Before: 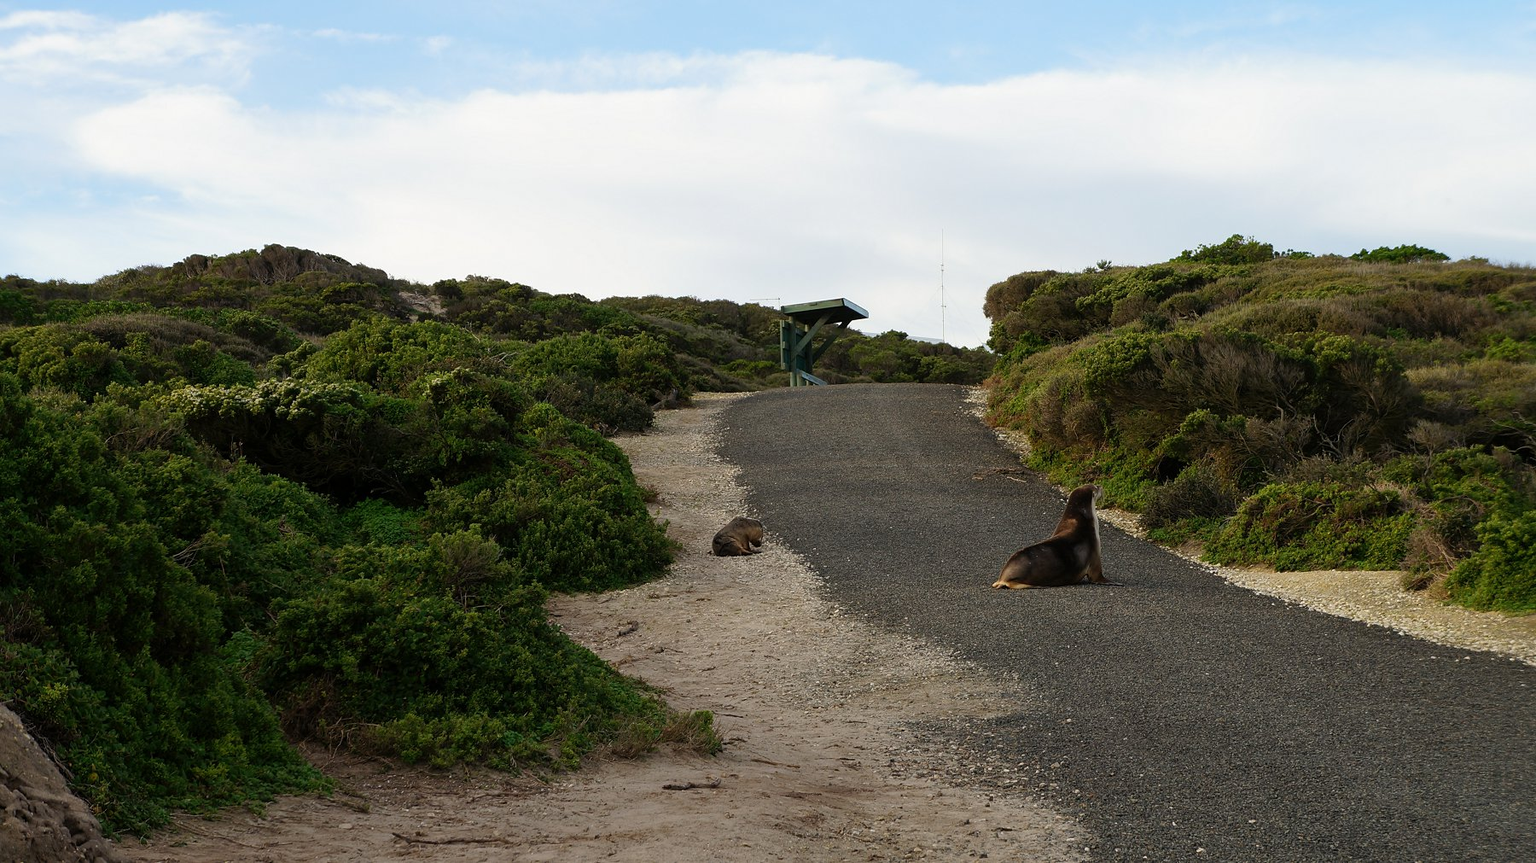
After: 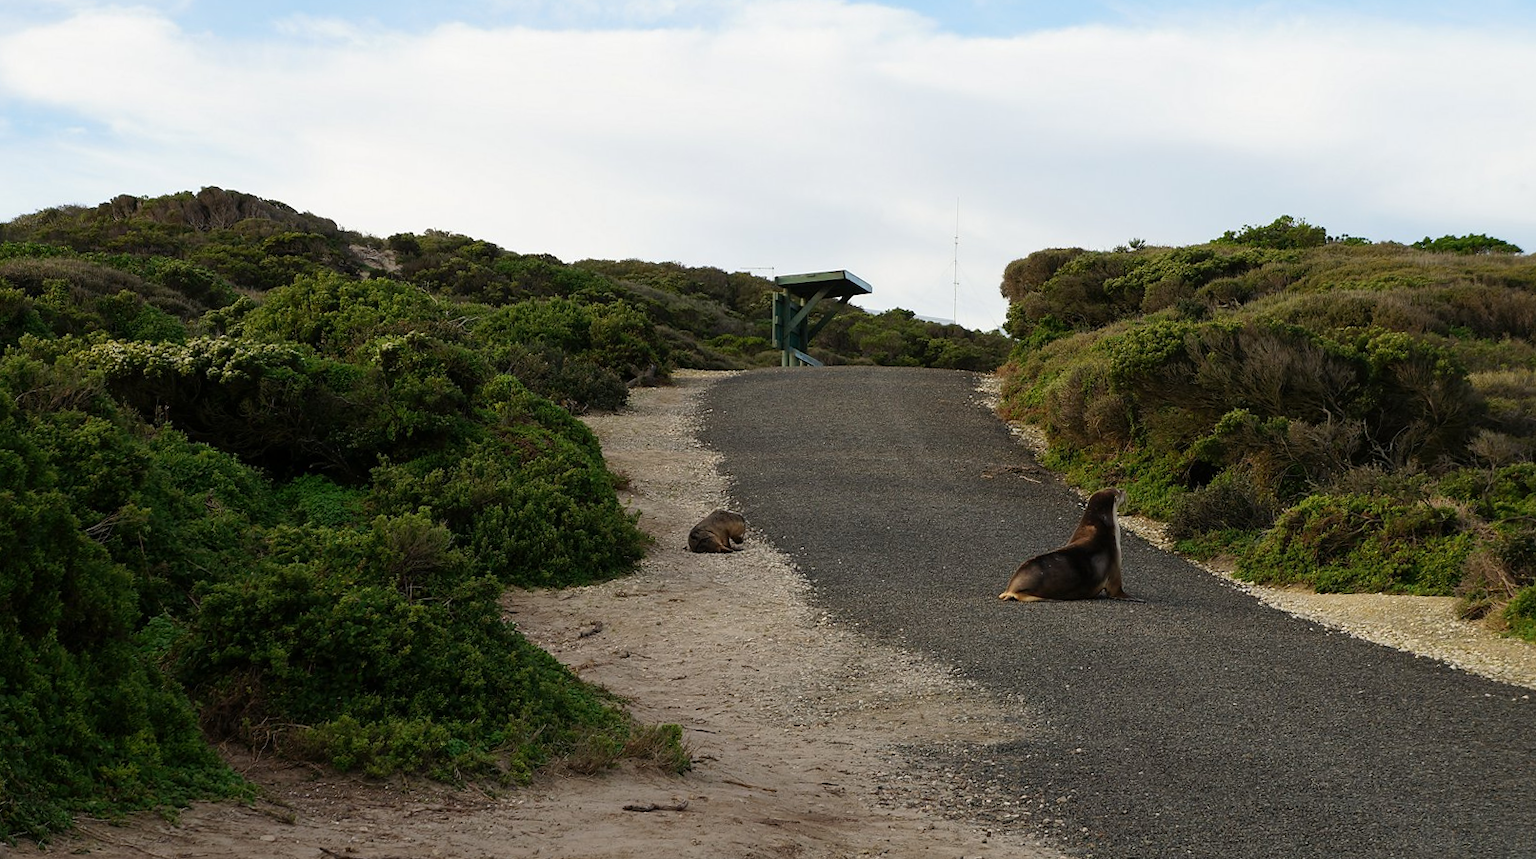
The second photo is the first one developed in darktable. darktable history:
crop and rotate: angle -2.12°, left 3.082%, top 4.042%, right 1.422%, bottom 0.713%
